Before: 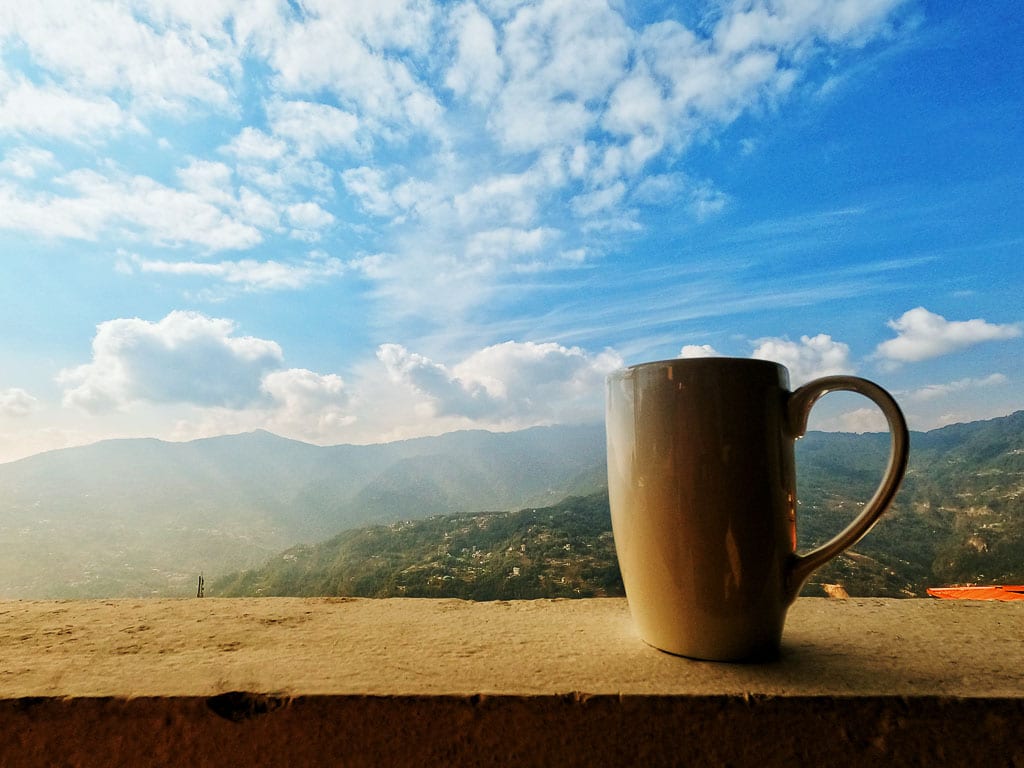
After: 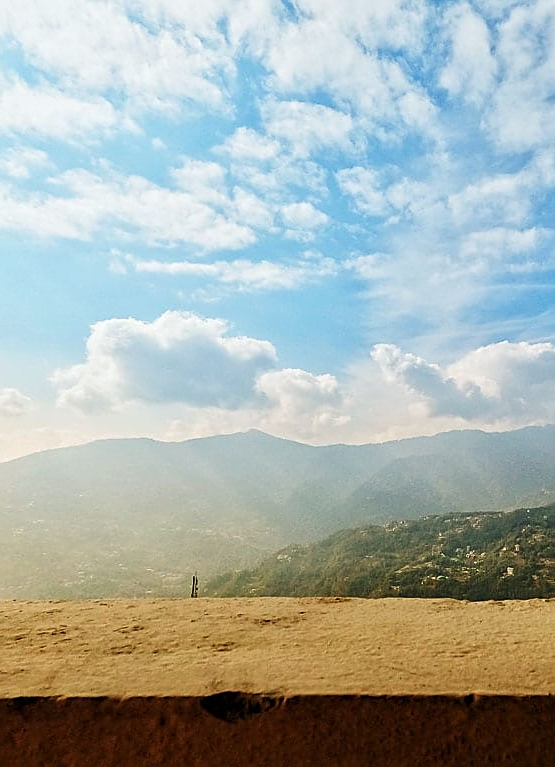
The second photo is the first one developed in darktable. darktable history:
tone equalizer: on, module defaults
crop: left 0.602%, right 45.197%, bottom 0.079%
exposure: compensate highlight preservation false
sharpen: on, module defaults
